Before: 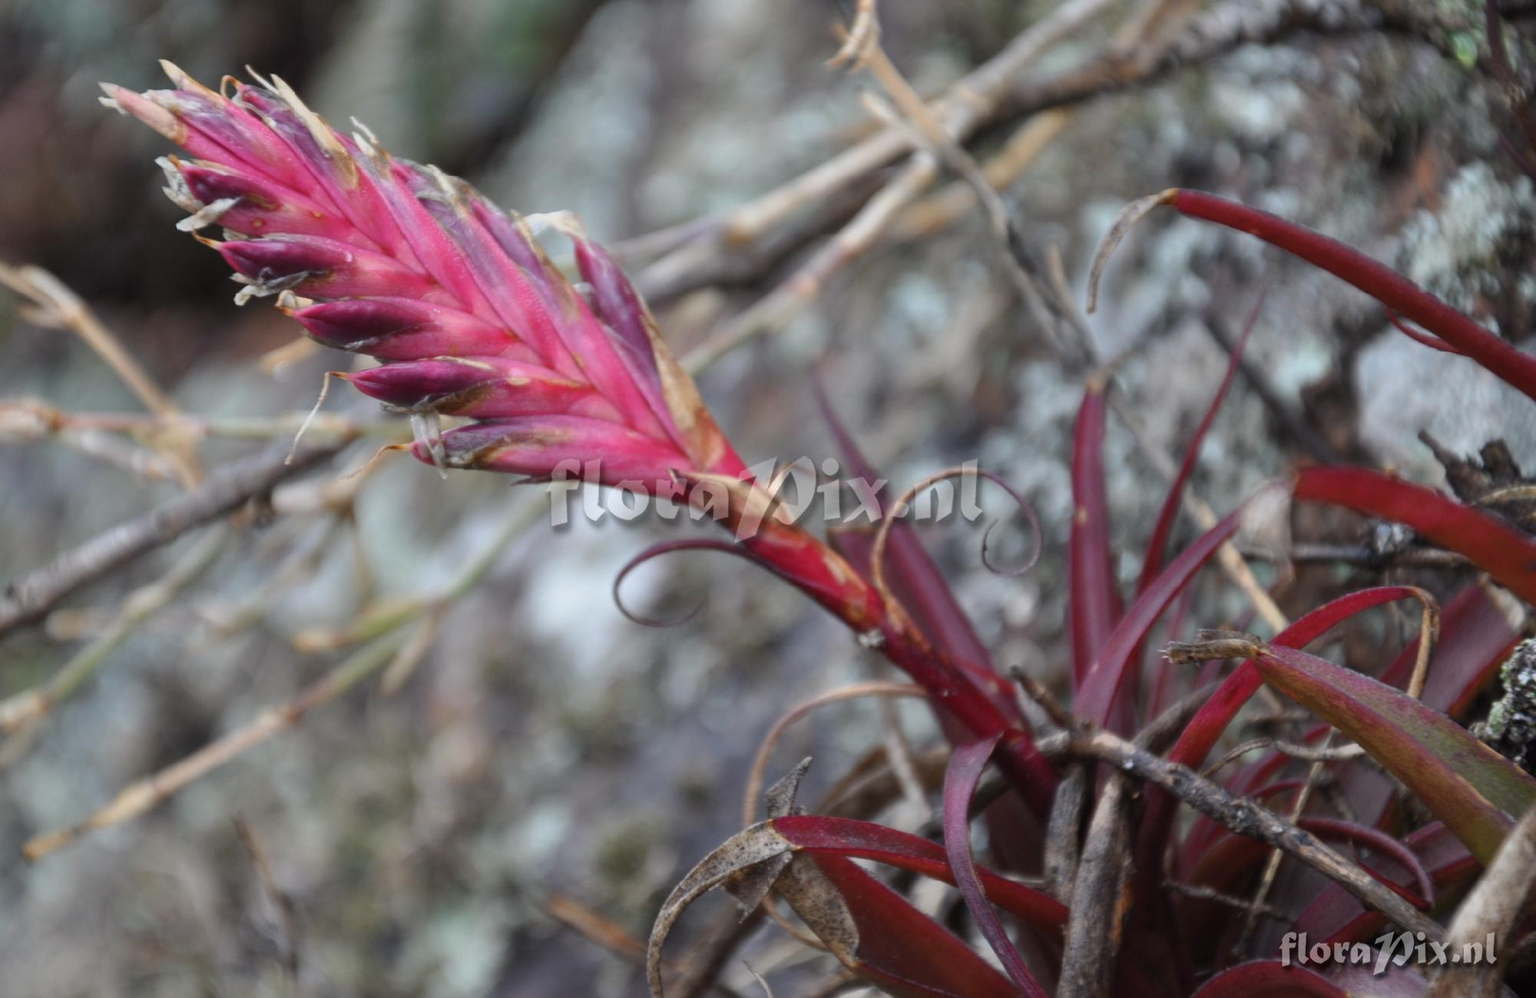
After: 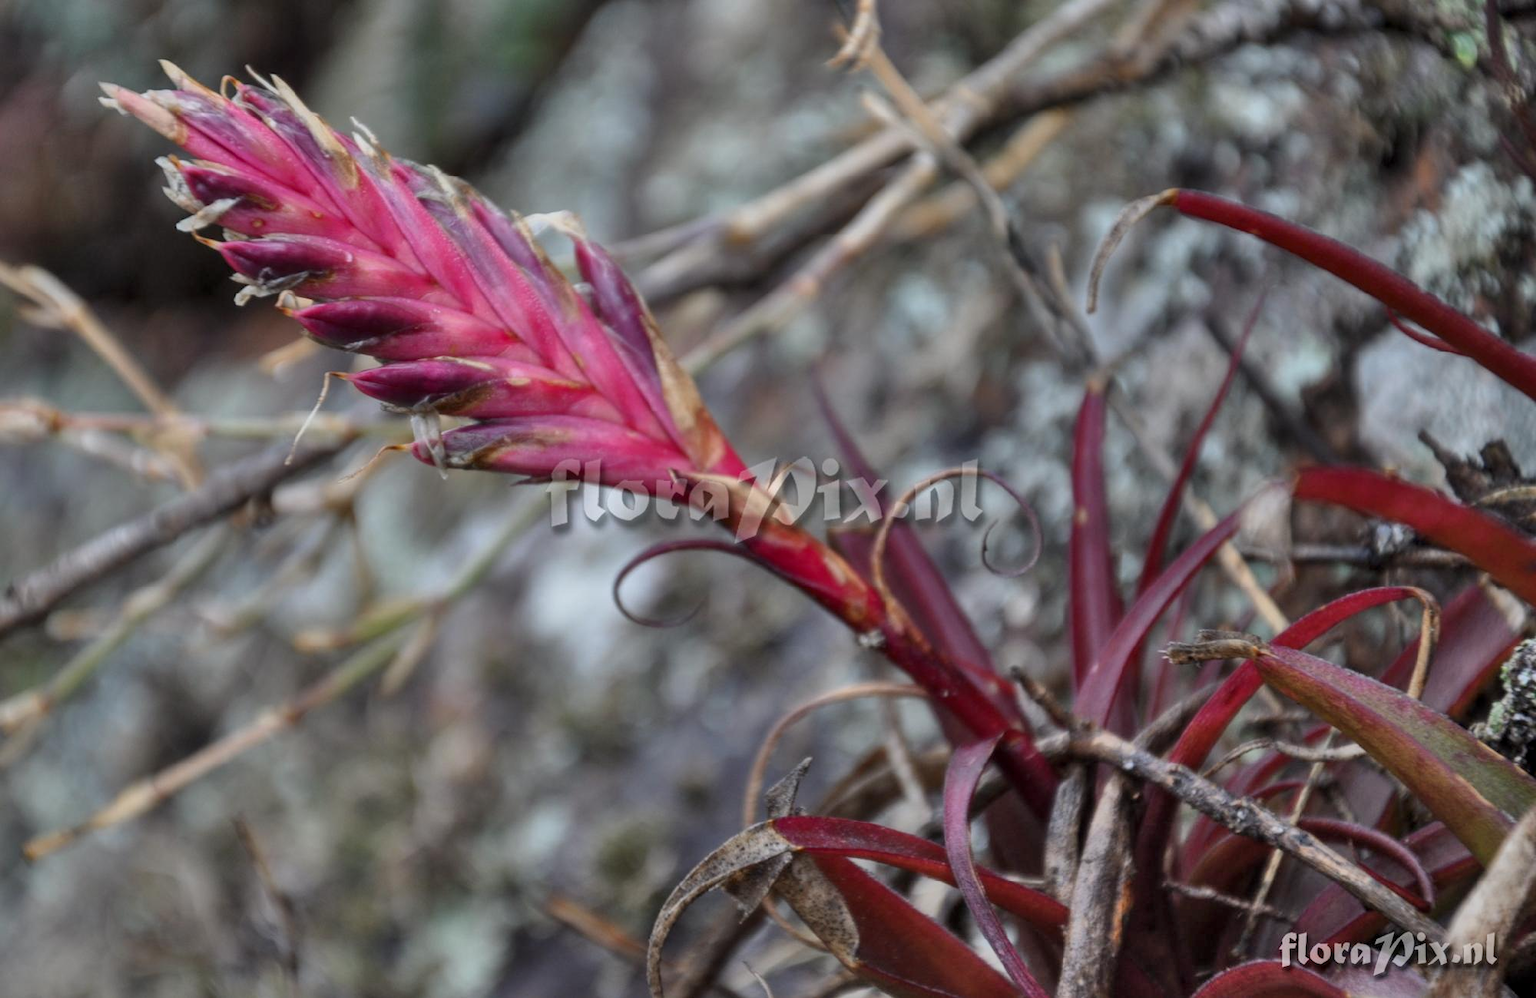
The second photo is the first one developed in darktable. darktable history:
local contrast: on, module defaults
shadows and highlights: shadows 79.99, white point adjustment -9.24, highlights -61.3, soften with gaussian
